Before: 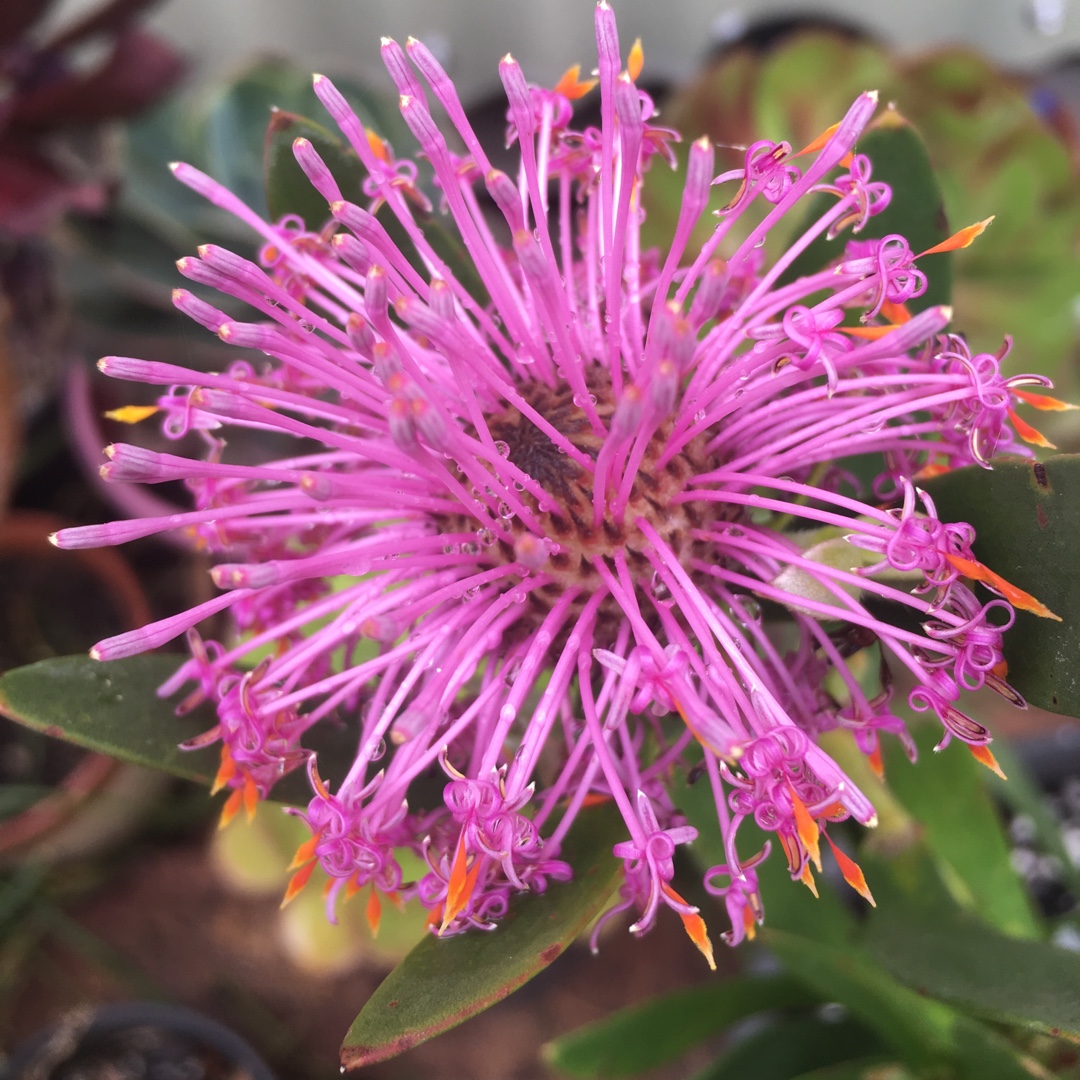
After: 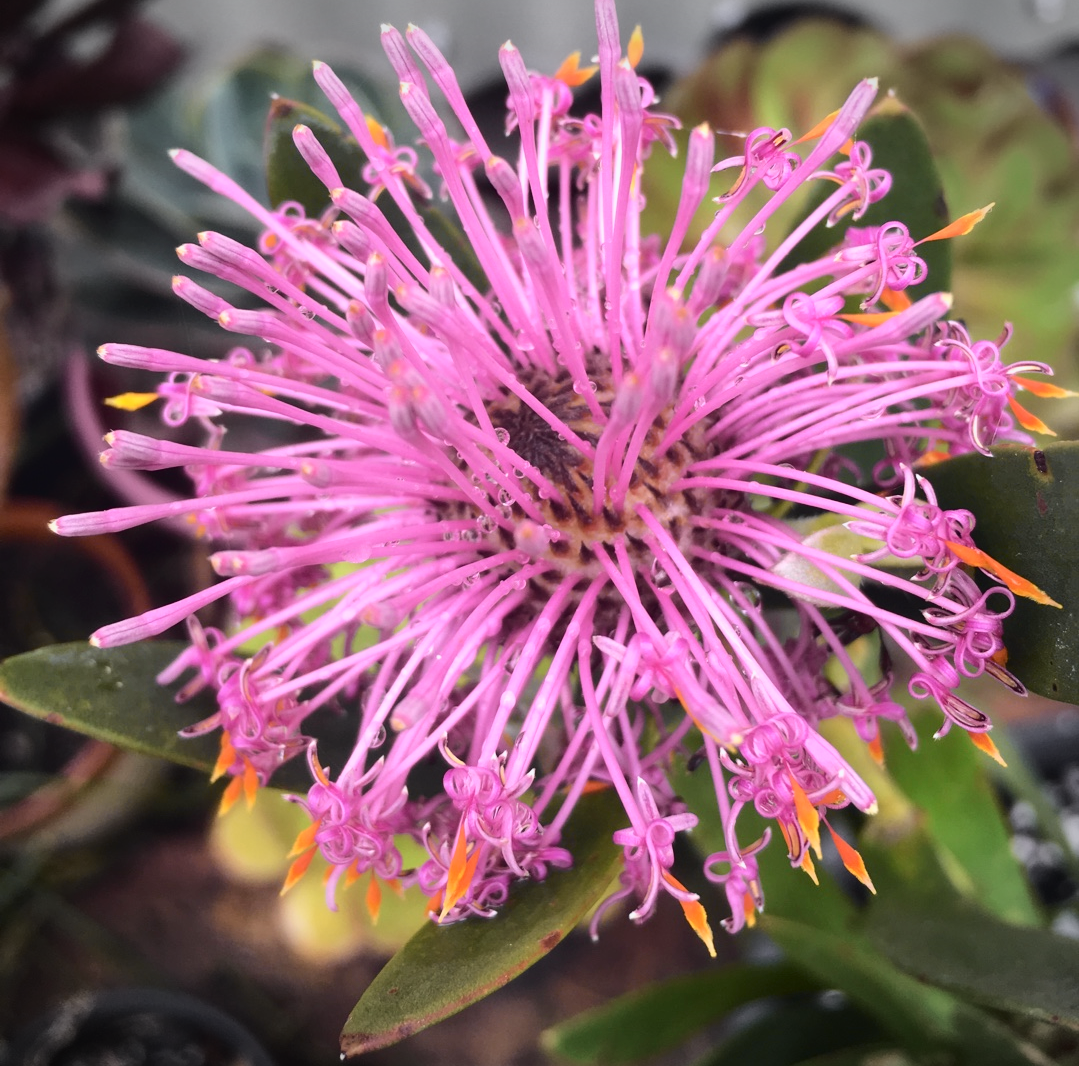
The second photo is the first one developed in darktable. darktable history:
vignetting: fall-off start 97.22%, brightness -0.479, width/height ratio 1.183
crop: top 1.259%, right 0.021%
tone curve: curves: ch0 [(0, 0.023) (0.104, 0.058) (0.21, 0.162) (0.469, 0.524) (0.579, 0.65) (0.725, 0.8) (0.858, 0.903) (1, 0.974)]; ch1 [(0, 0) (0.414, 0.395) (0.447, 0.447) (0.502, 0.501) (0.521, 0.512) (0.566, 0.566) (0.618, 0.61) (0.654, 0.642) (1, 1)]; ch2 [(0, 0) (0.369, 0.388) (0.437, 0.453) (0.492, 0.485) (0.524, 0.508) (0.553, 0.566) (0.583, 0.608) (1, 1)], color space Lab, independent channels, preserve colors none
